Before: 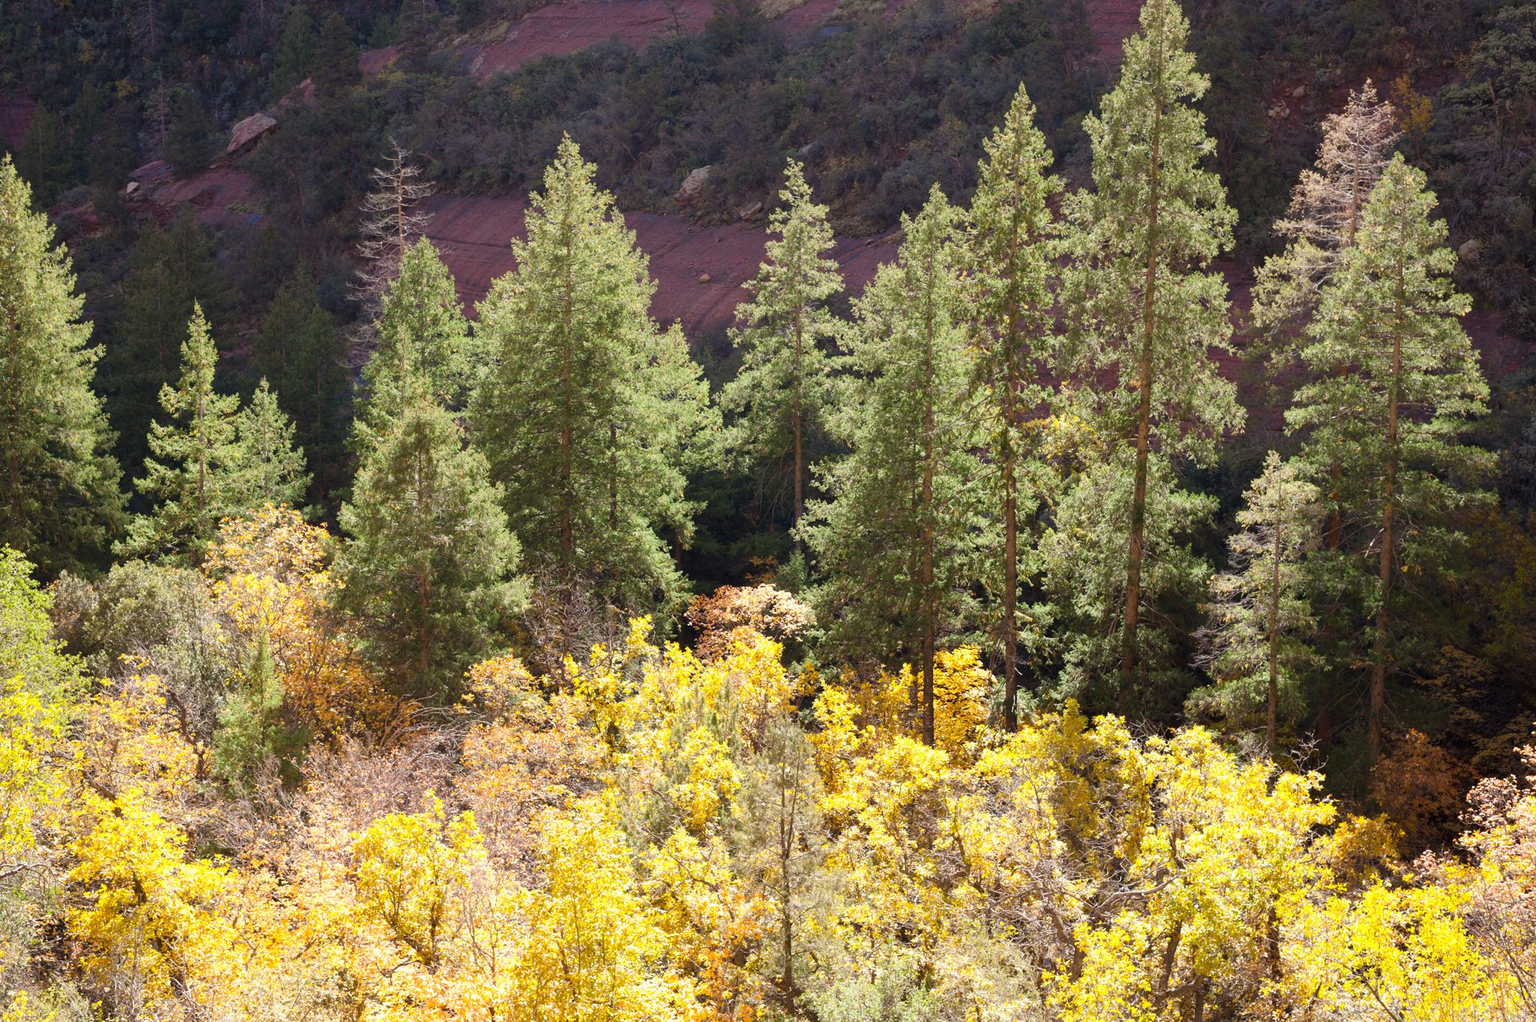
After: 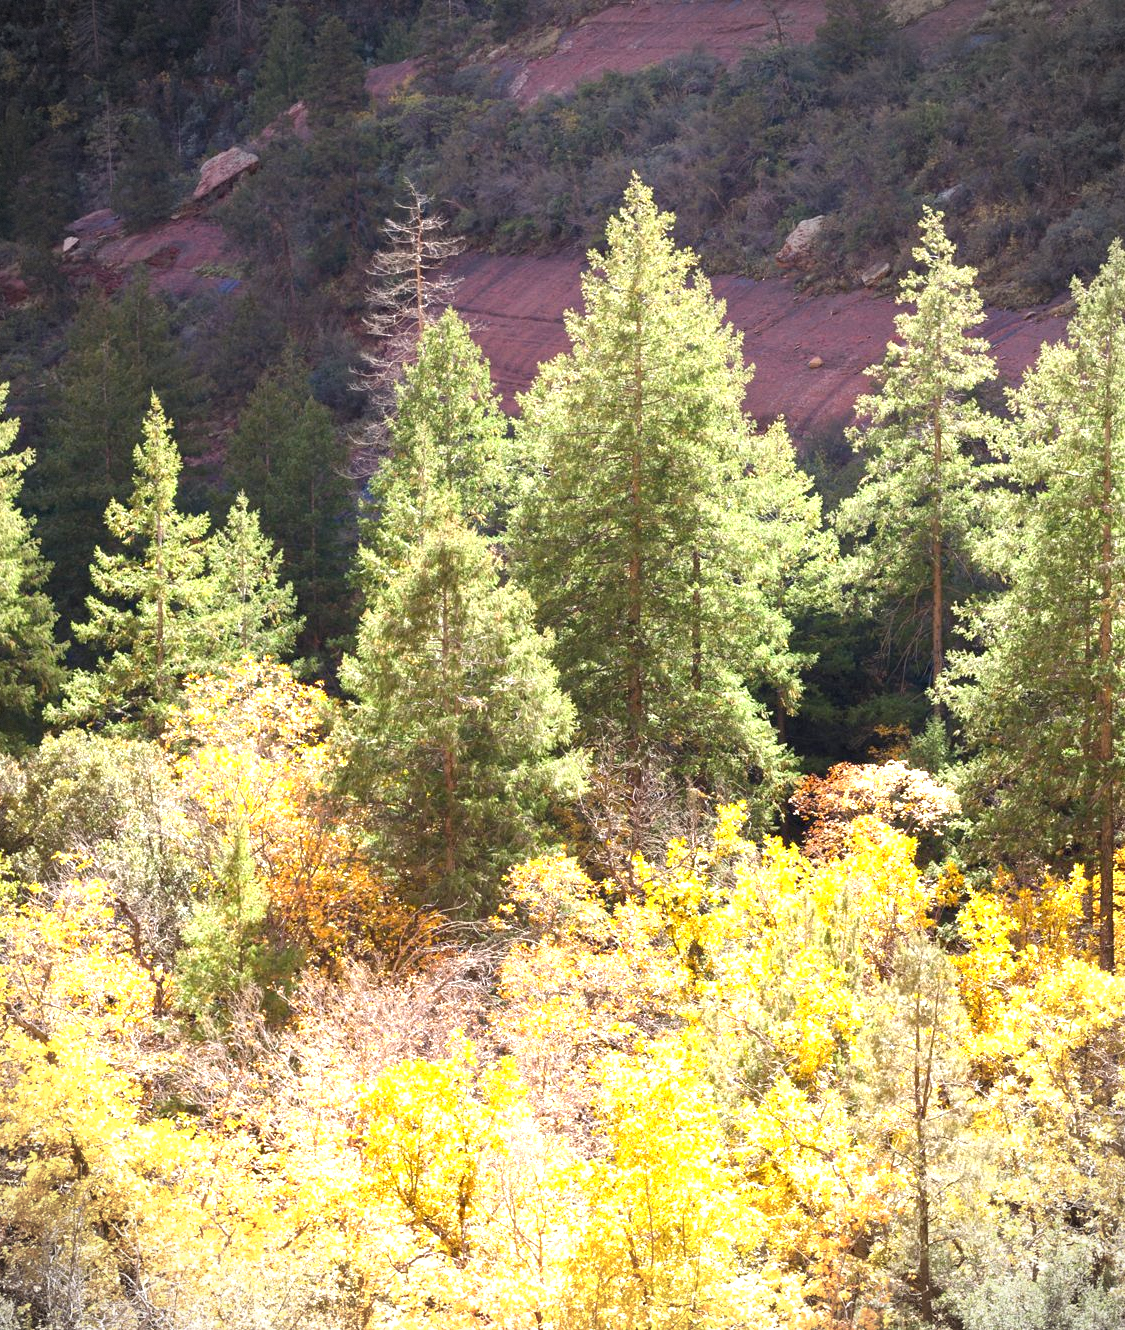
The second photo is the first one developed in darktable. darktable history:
exposure: exposure 0.943 EV, compensate highlight preservation false
crop: left 5.114%, right 38.589%
vignetting: dithering 8-bit output, unbound false
